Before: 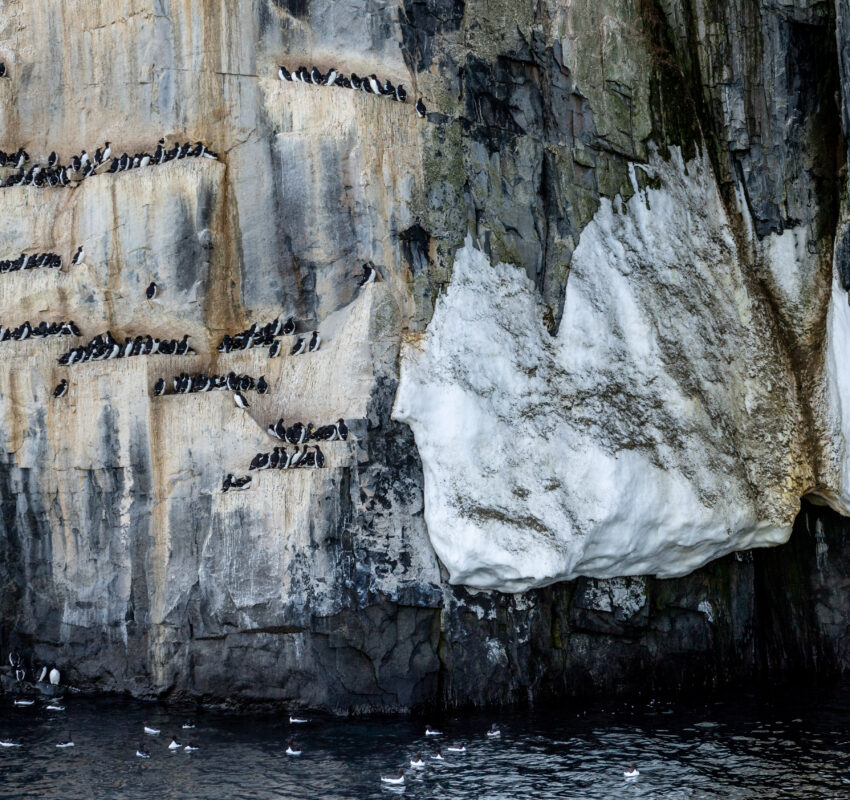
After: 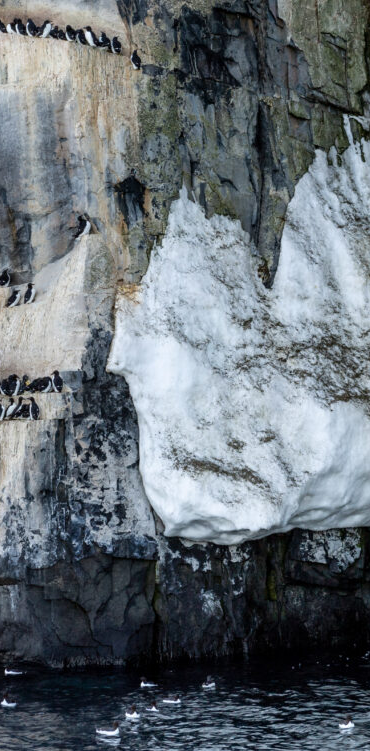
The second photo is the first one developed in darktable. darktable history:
crop: left 33.62%, top 6.012%, right 22.817%
